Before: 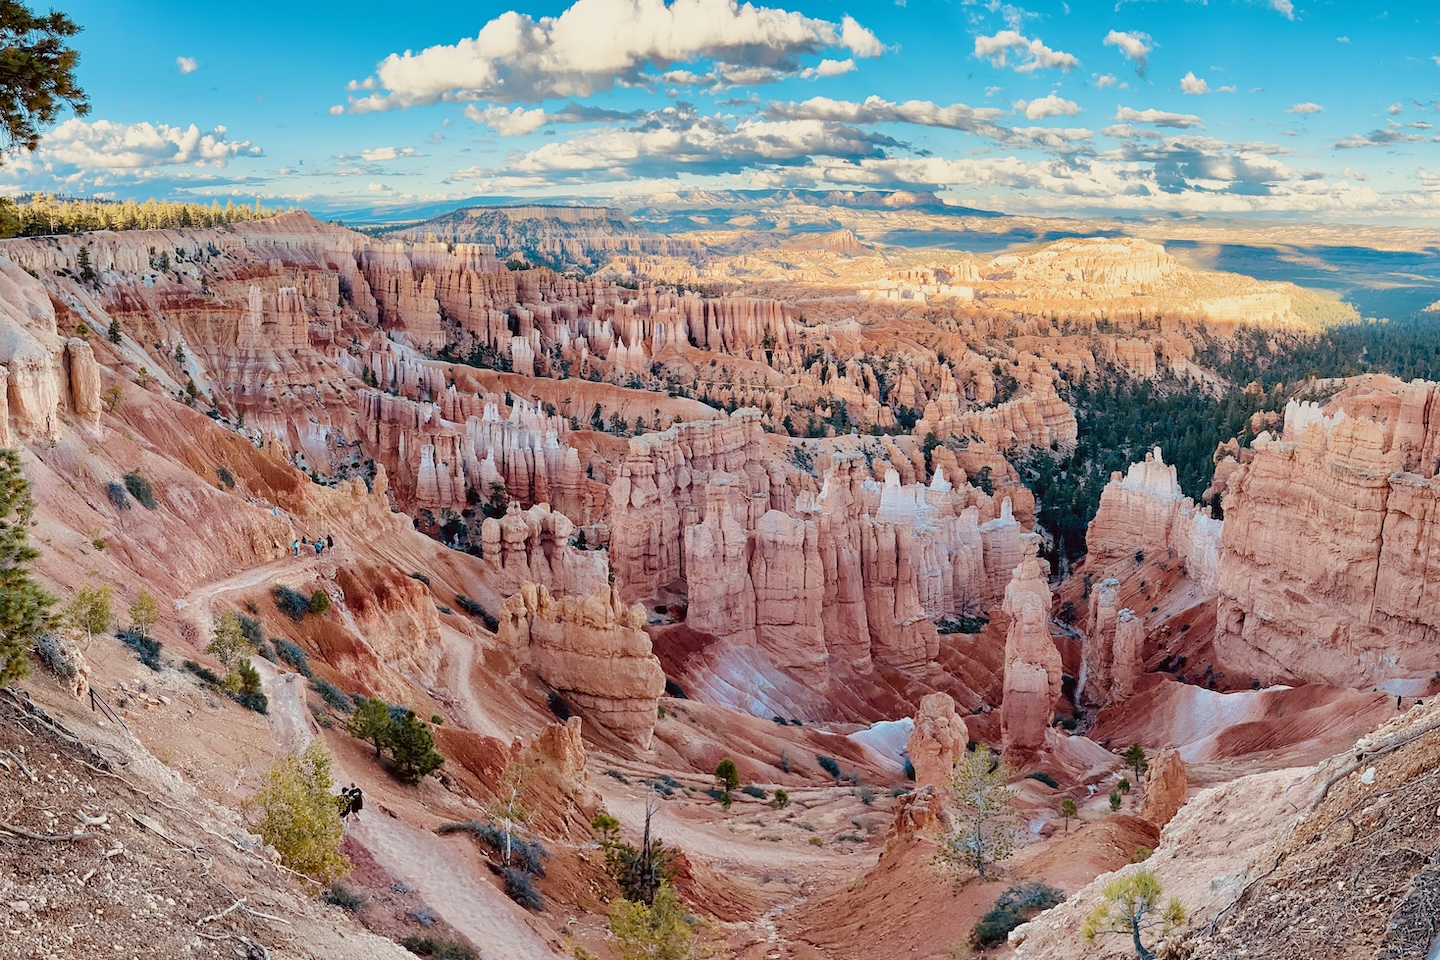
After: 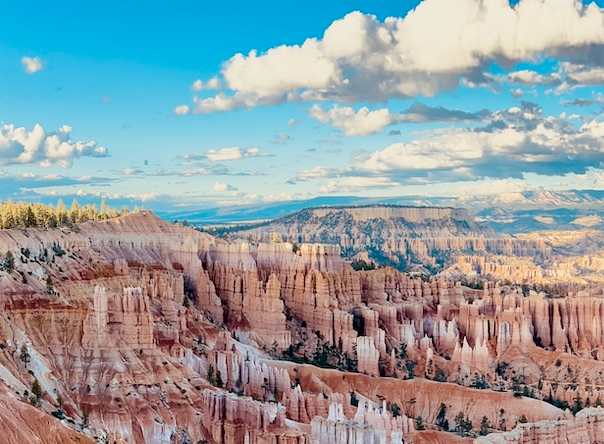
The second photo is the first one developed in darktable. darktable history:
contrast brightness saturation: contrast 0.08, saturation 0.02
crop and rotate: left 10.817%, top 0.062%, right 47.194%, bottom 53.626%
